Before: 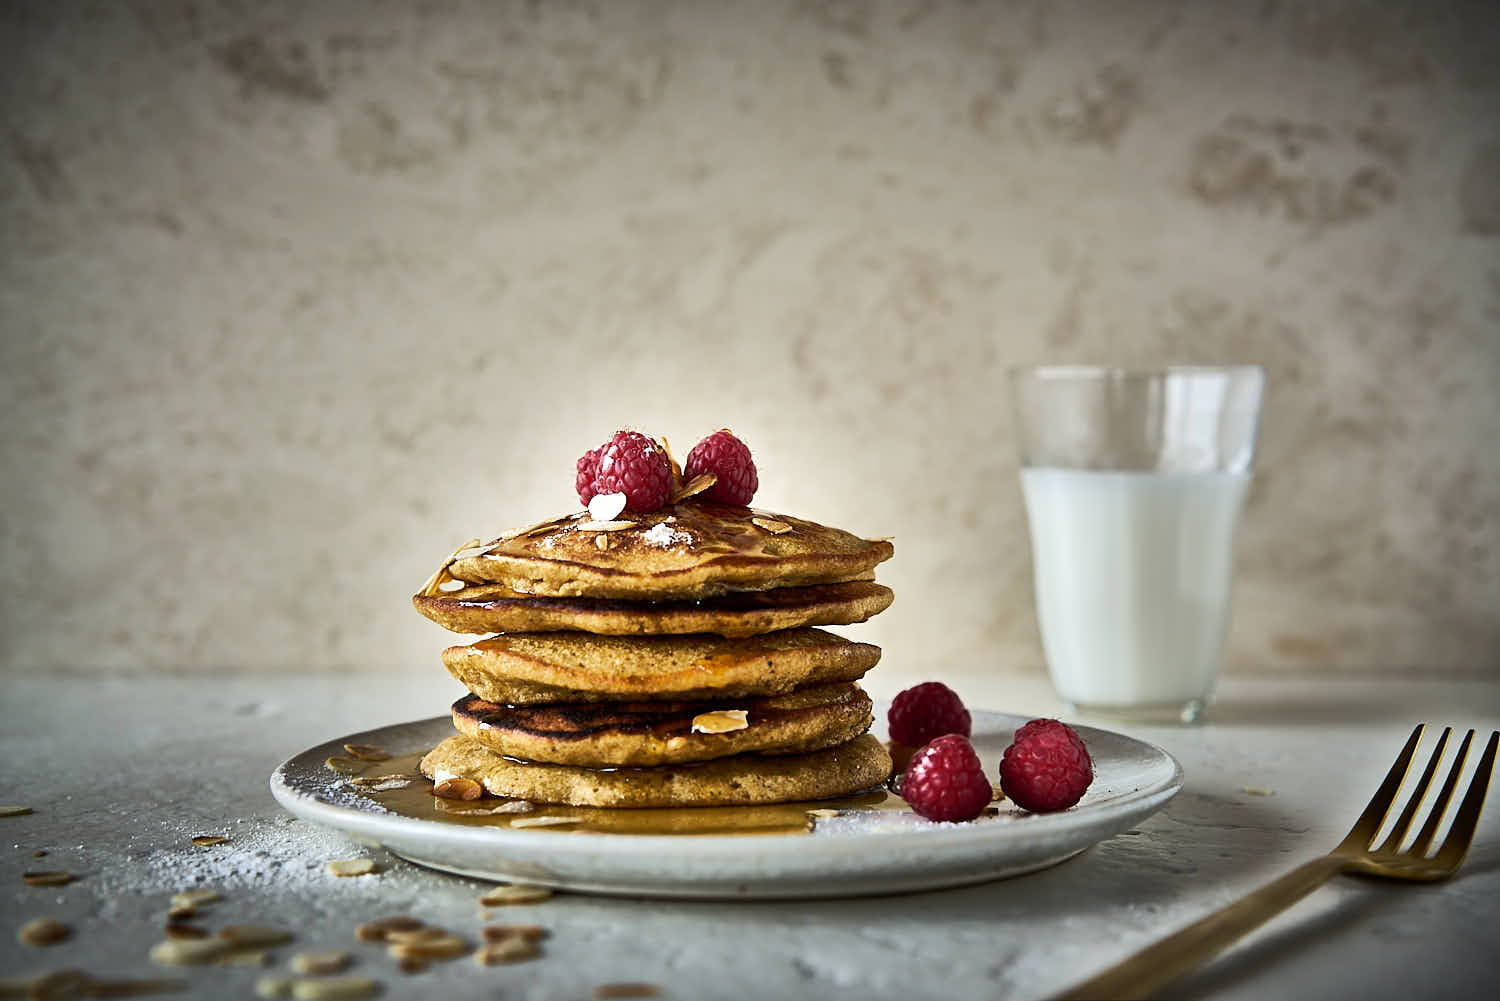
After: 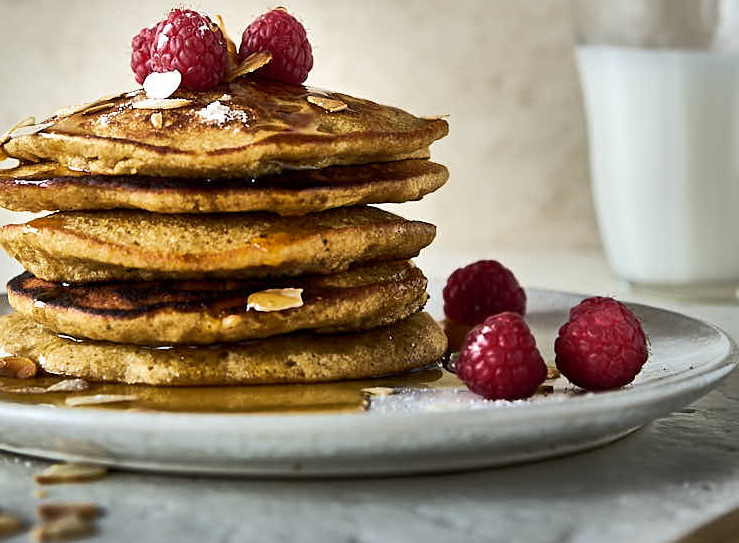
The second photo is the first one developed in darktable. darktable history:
crop: left 29.67%, top 42.238%, right 21.03%, bottom 3.513%
